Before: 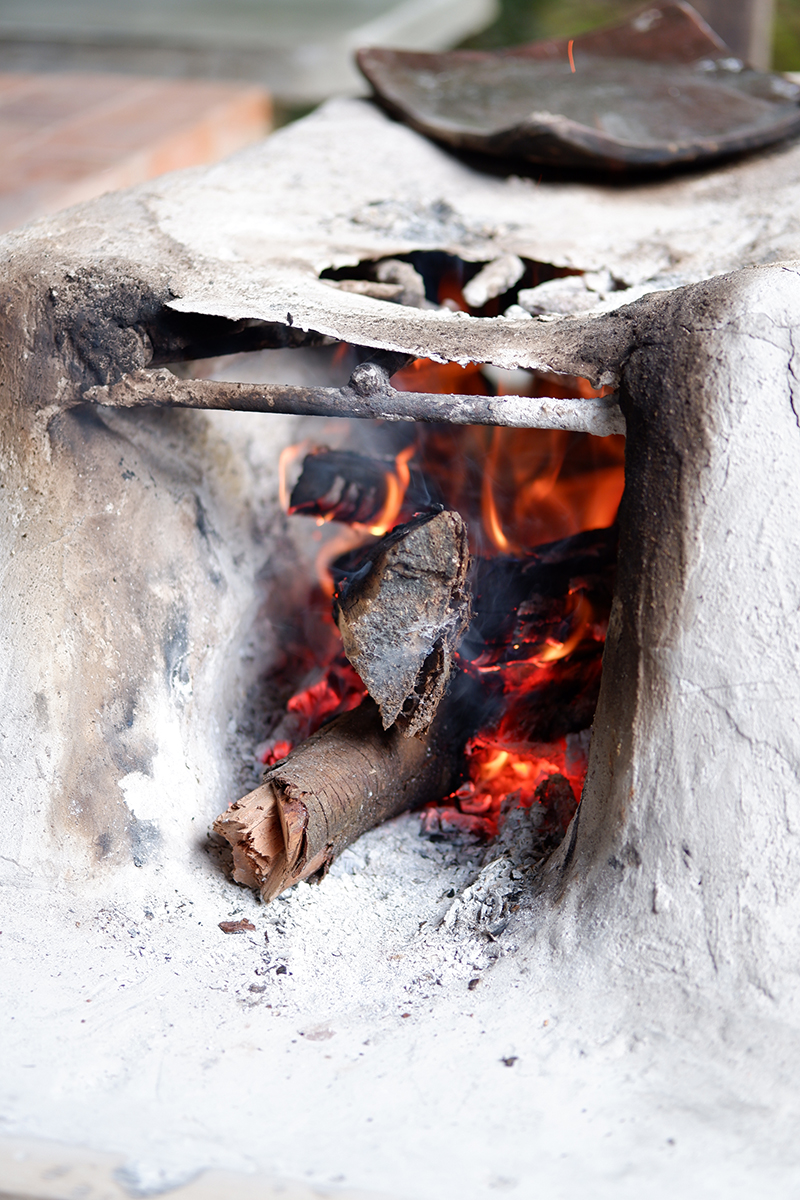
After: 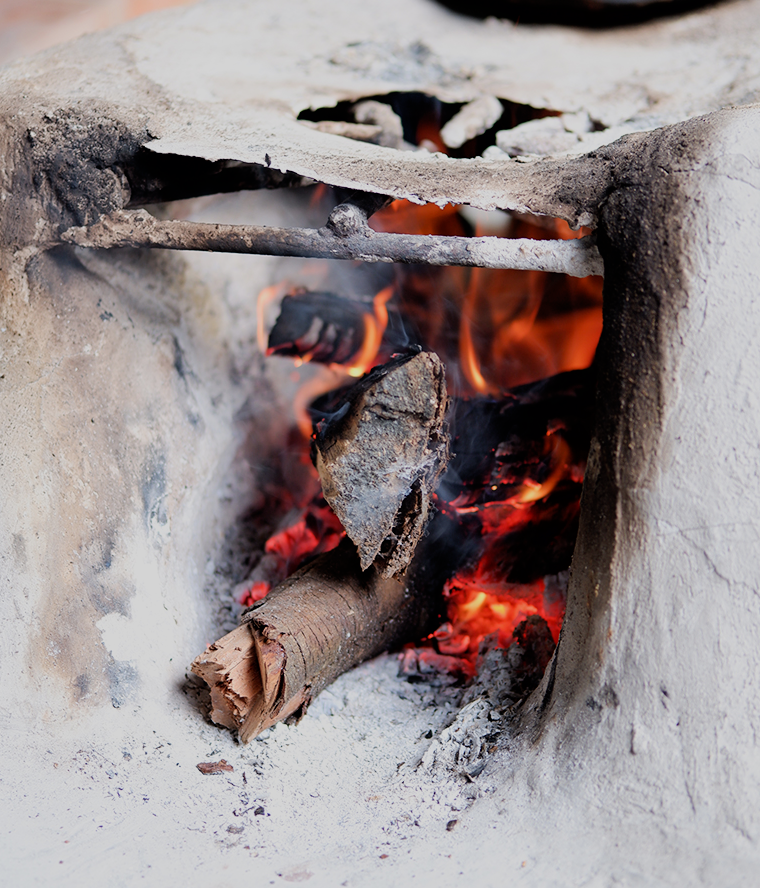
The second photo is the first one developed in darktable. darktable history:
crop and rotate: left 2.991%, top 13.302%, right 1.981%, bottom 12.636%
filmic rgb: black relative exposure -7.65 EV, white relative exposure 4.56 EV, hardness 3.61, color science v6 (2022)
